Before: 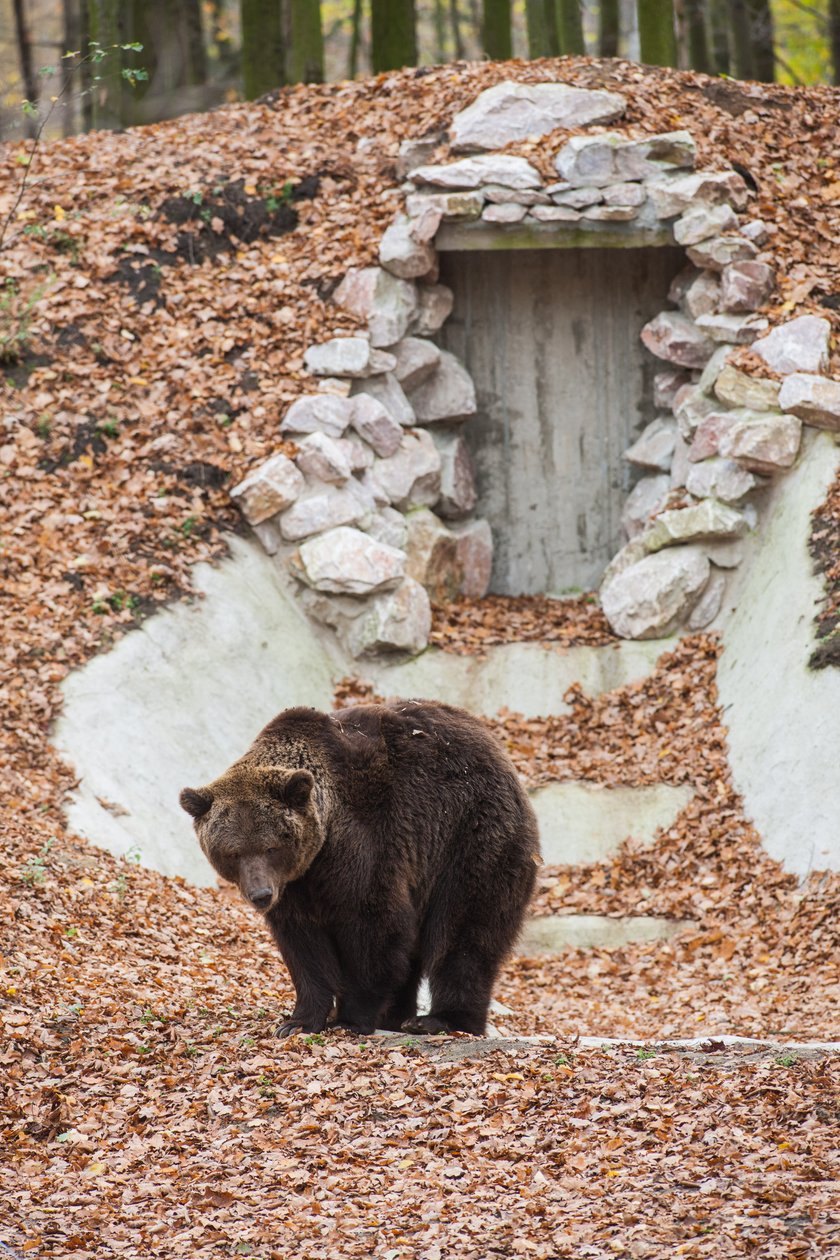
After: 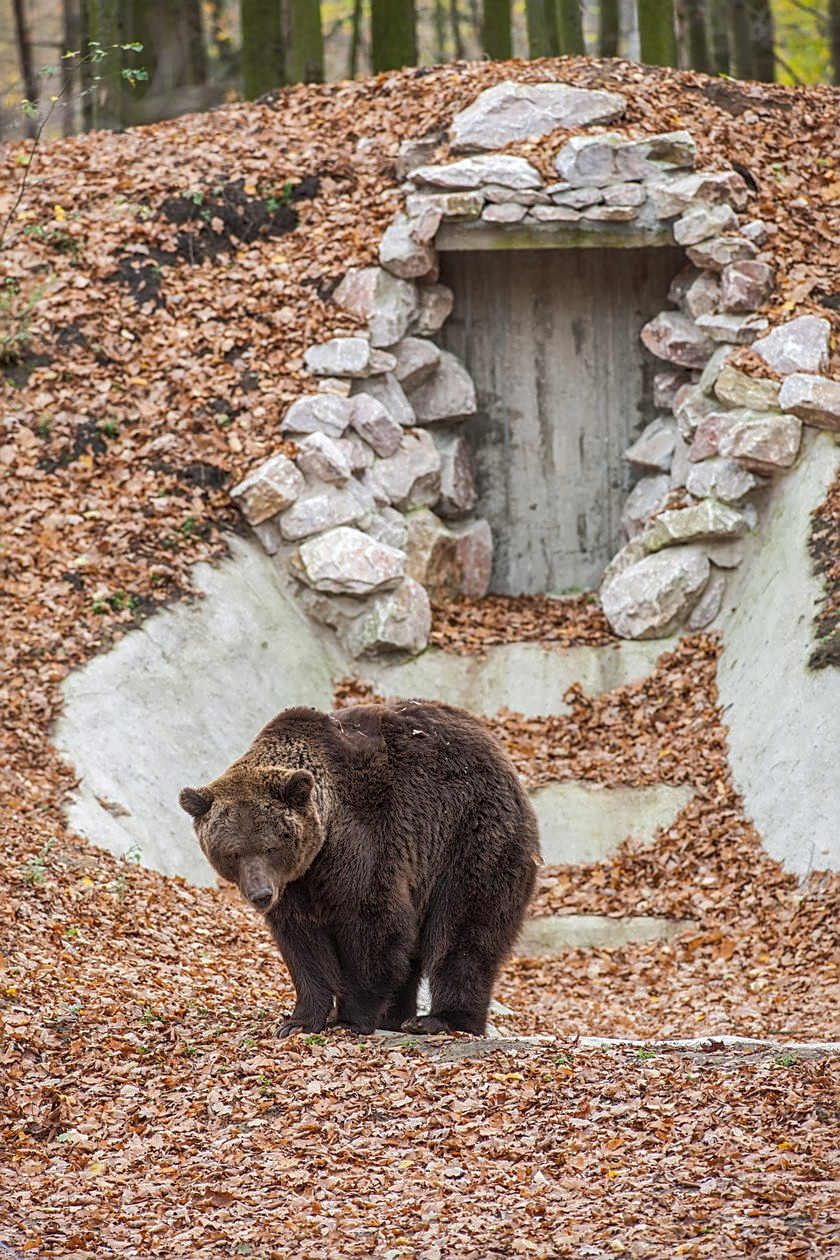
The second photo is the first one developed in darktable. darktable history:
shadows and highlights: on, module defaults
local contrast: detail 130%
sharpen: on, module defaults
